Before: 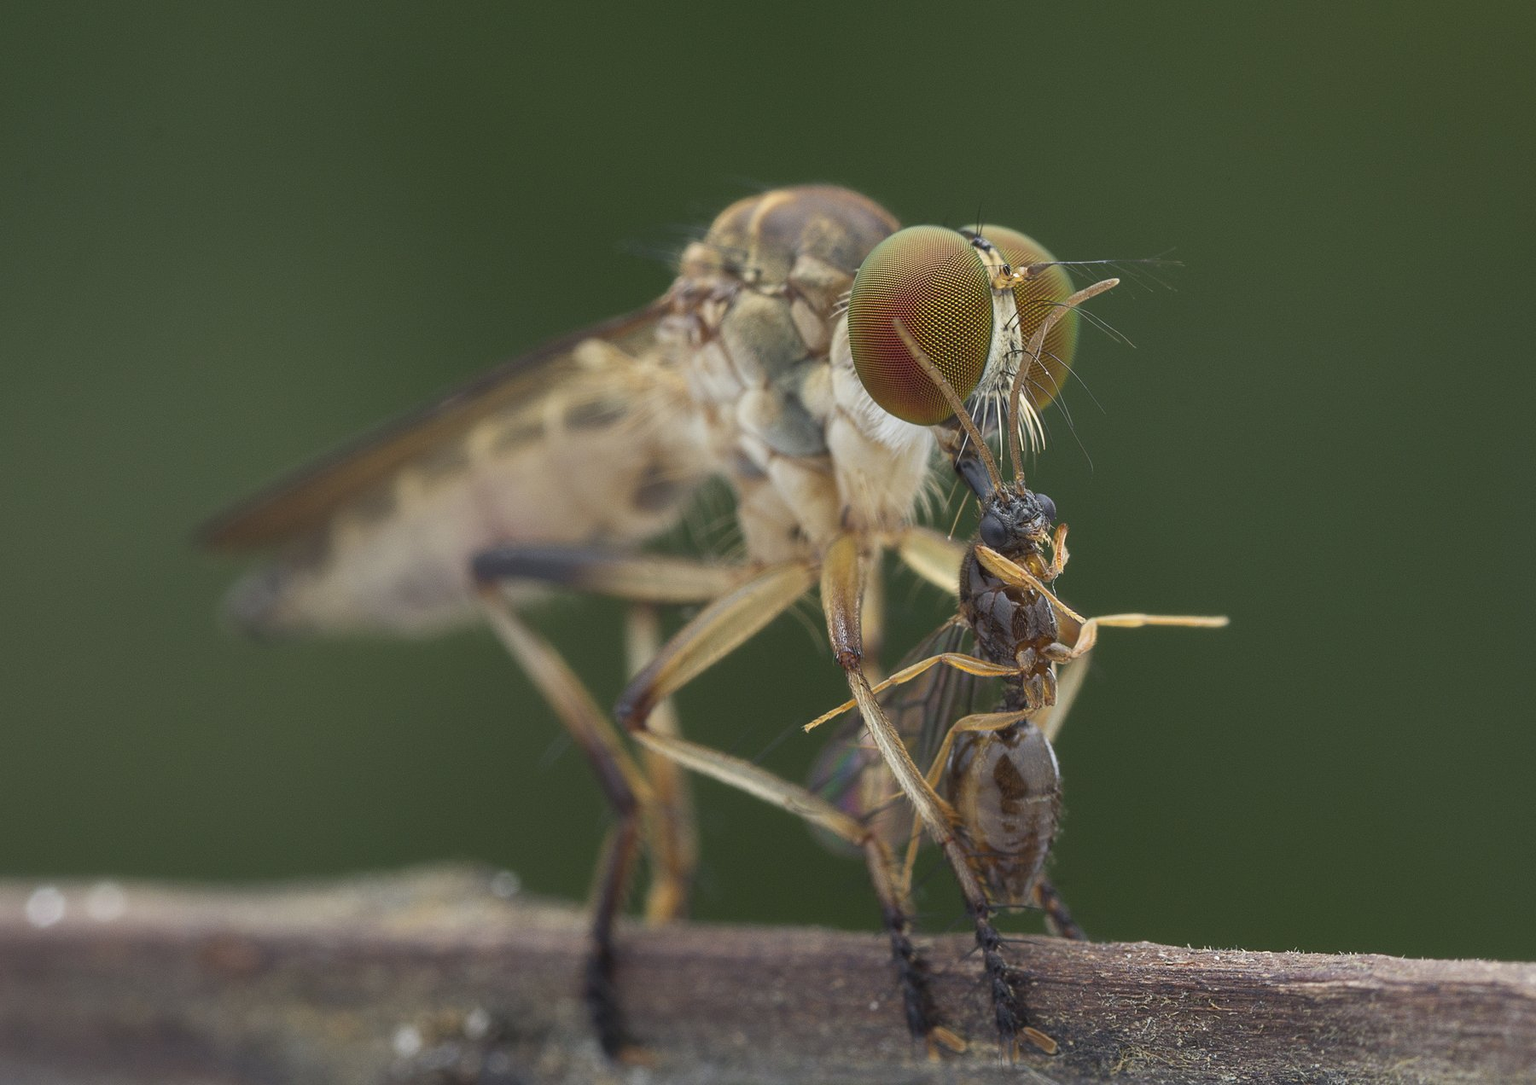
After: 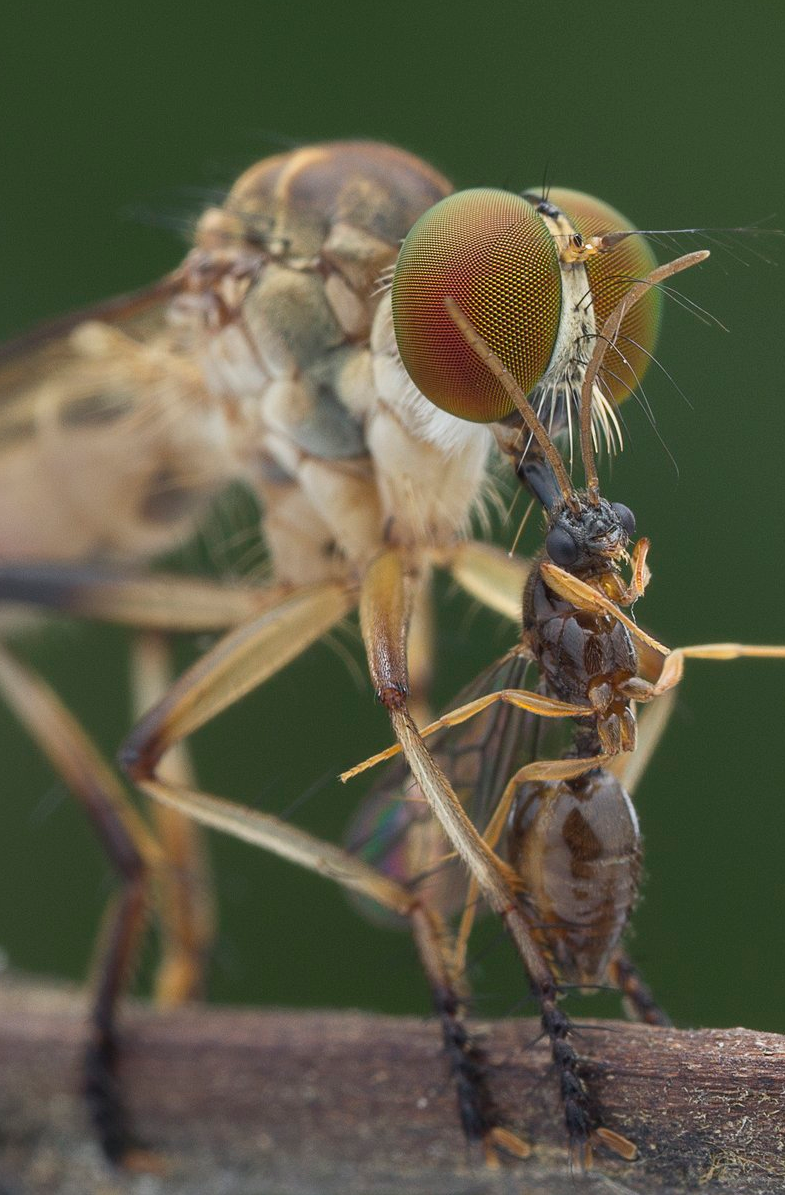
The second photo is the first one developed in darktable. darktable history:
crop: left 33.448%, top 5.975%, right 22.926%
